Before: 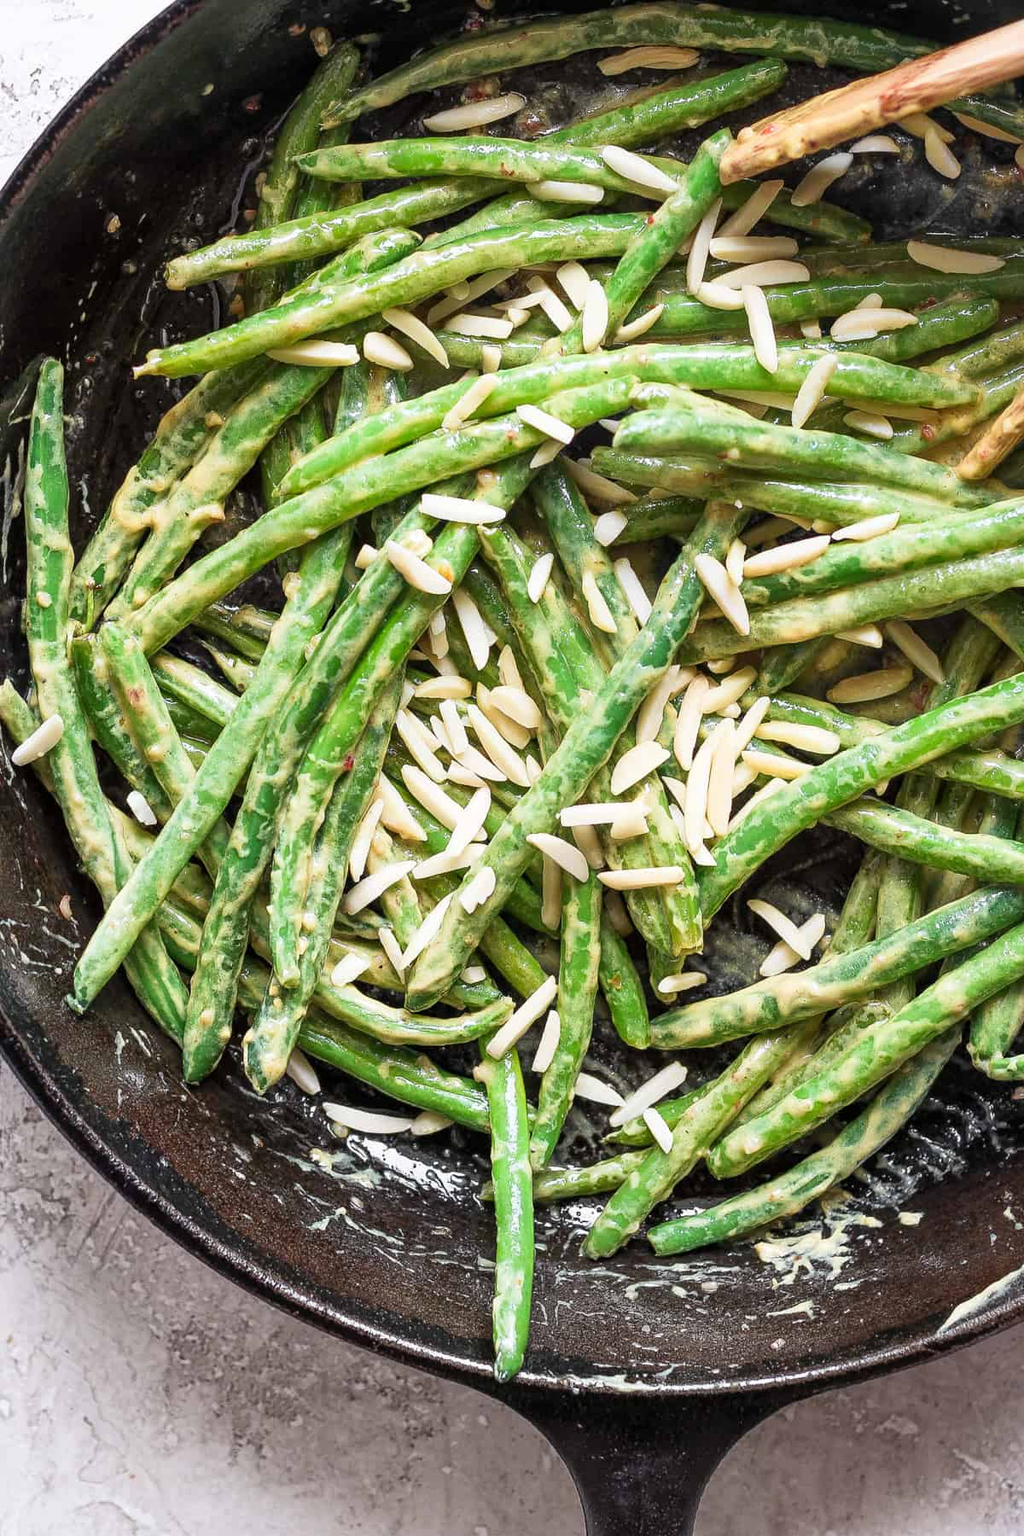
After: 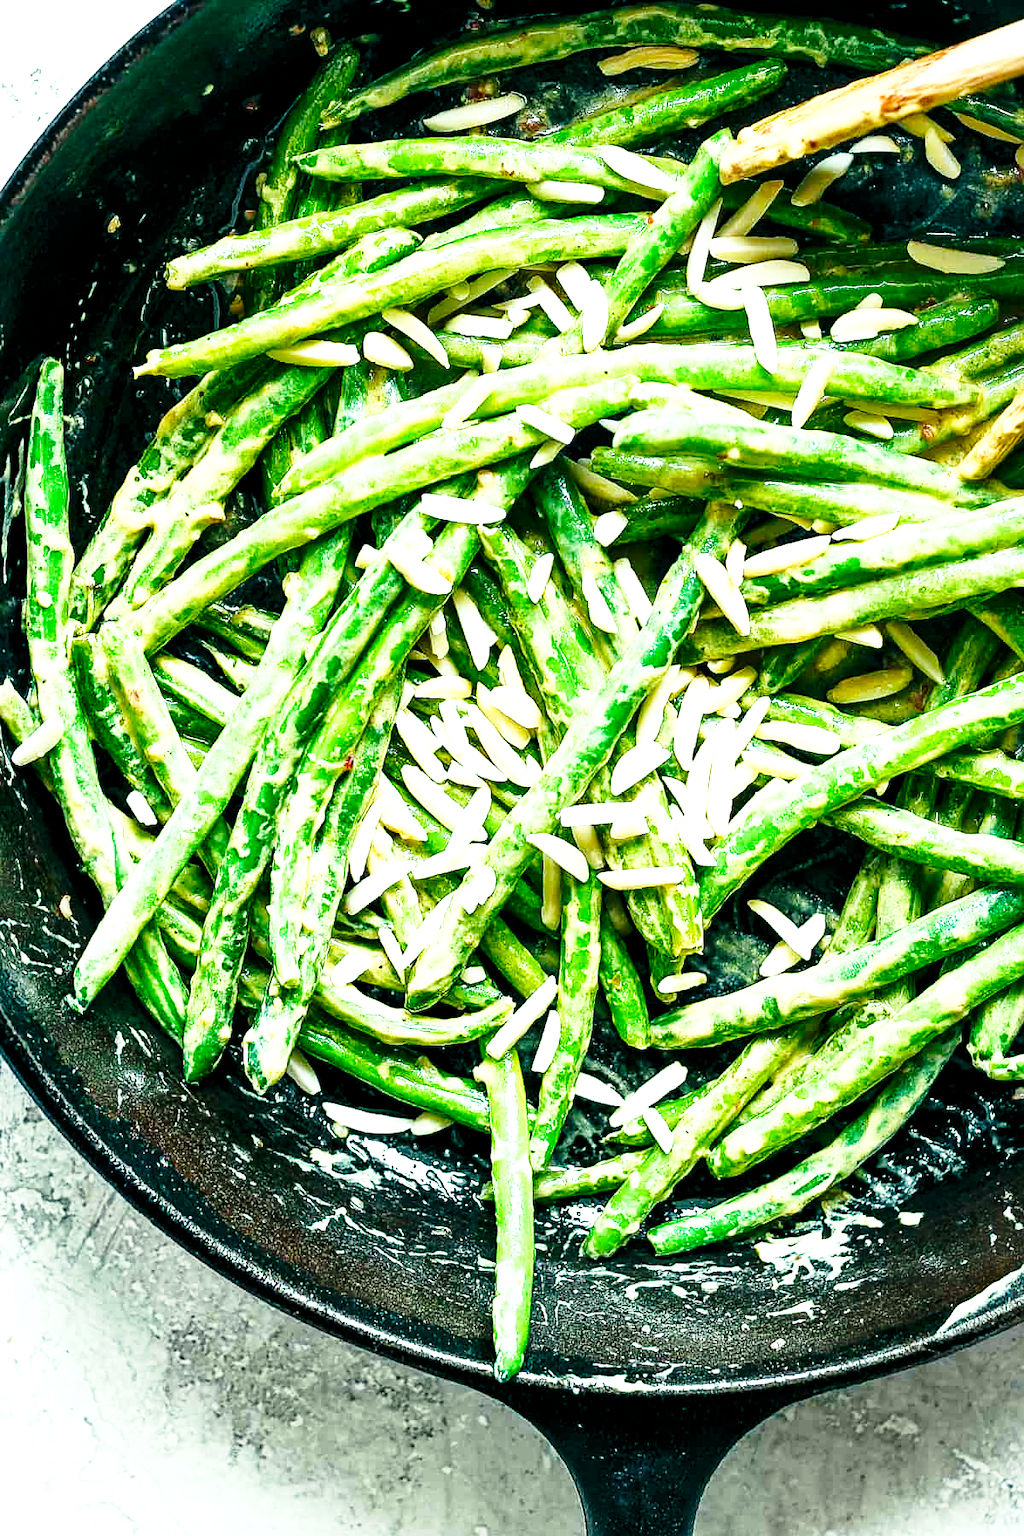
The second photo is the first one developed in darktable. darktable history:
color balance rgb: shadows lift › luminance -7.7%, shadows lift › chroma 2.13%, shadows lift › hue 165.27°, power › luminance -7.77%, power › chroma 1.1%, power › hue 215.88°, highlights gain › luminance 15.15%, highlights gain › chroma 7%, highlights gain › hue 125.57°, global offset › luminance -0.33%, global offset › chroma 0.11%, global offset › hue 165.27°, perceptual saturation grading › global saturation 24.42%, perceptual saturation grading › highlights -24.42%, perceptual saturation grading › mid-tones 24.42%, perceptual saturation grading › shadows 40%, perceptual brilliance grading › global brilliance -5%, perceptual brilliance grading › highlights 24.42%, perceptual brilliance grading › mid-tones 7%, perceptual brilliance grading › shadows -5%
sharpen: amount 0.2
base curve: curves: ch0 [(0, 0) (0.028, 0.03) (0.121, 0.232) (0.46, 0.748) (0.859, 0.968) (1, 1)], preserve colors none
